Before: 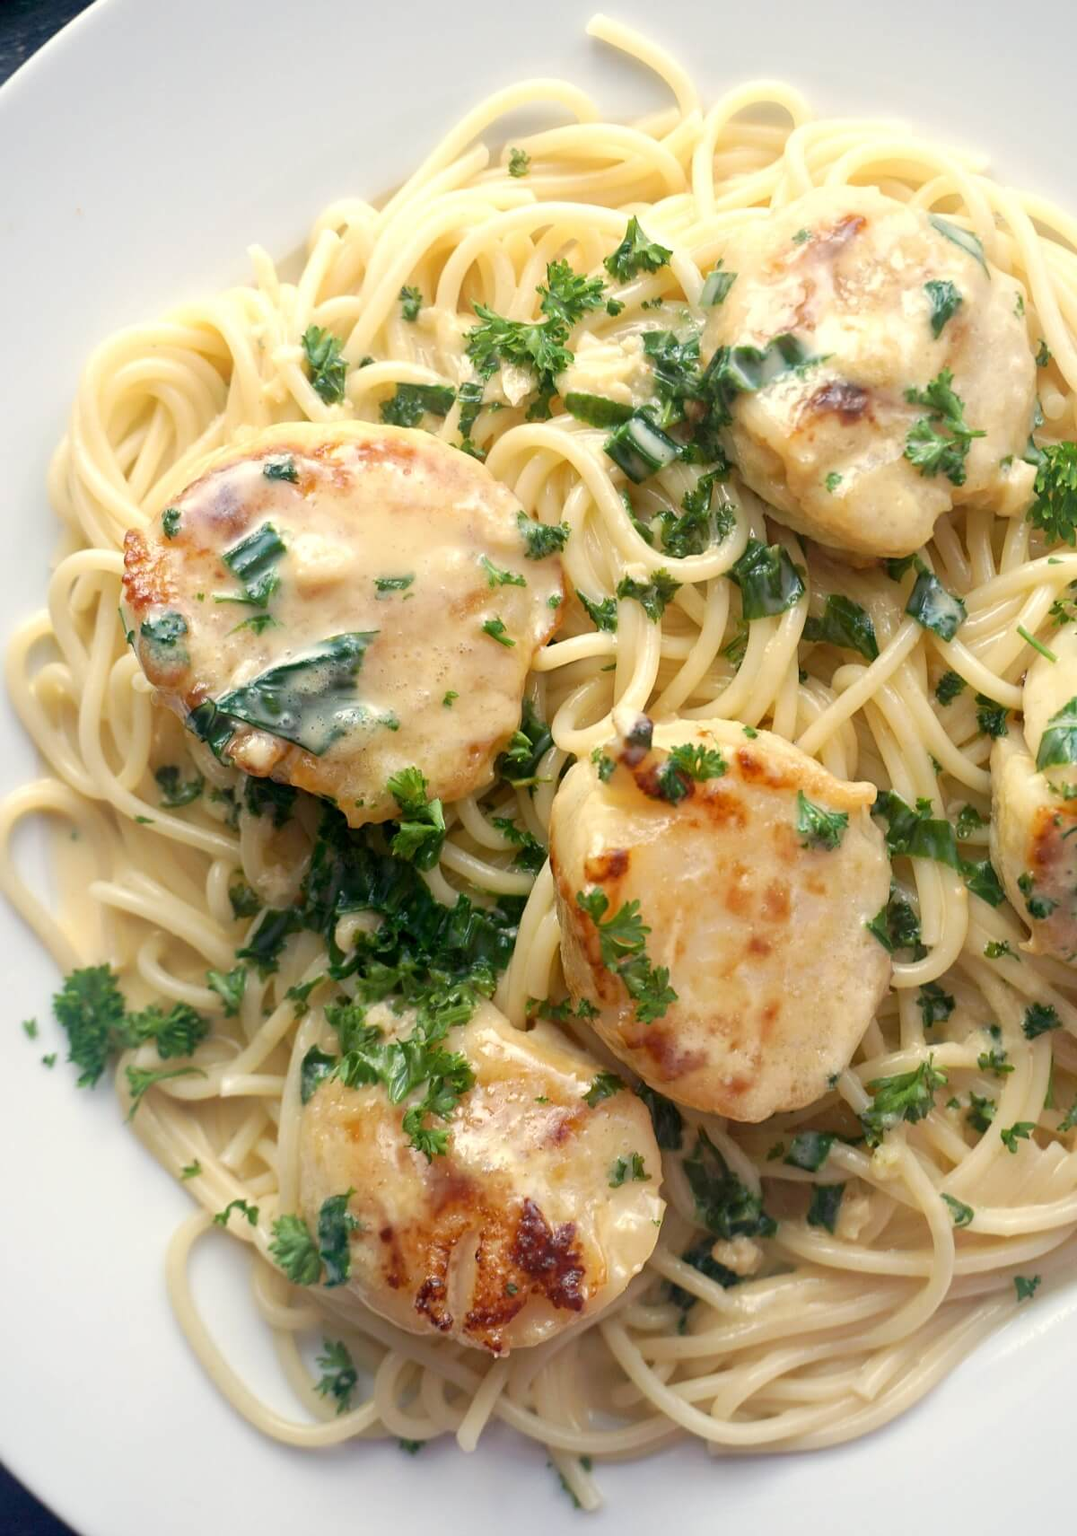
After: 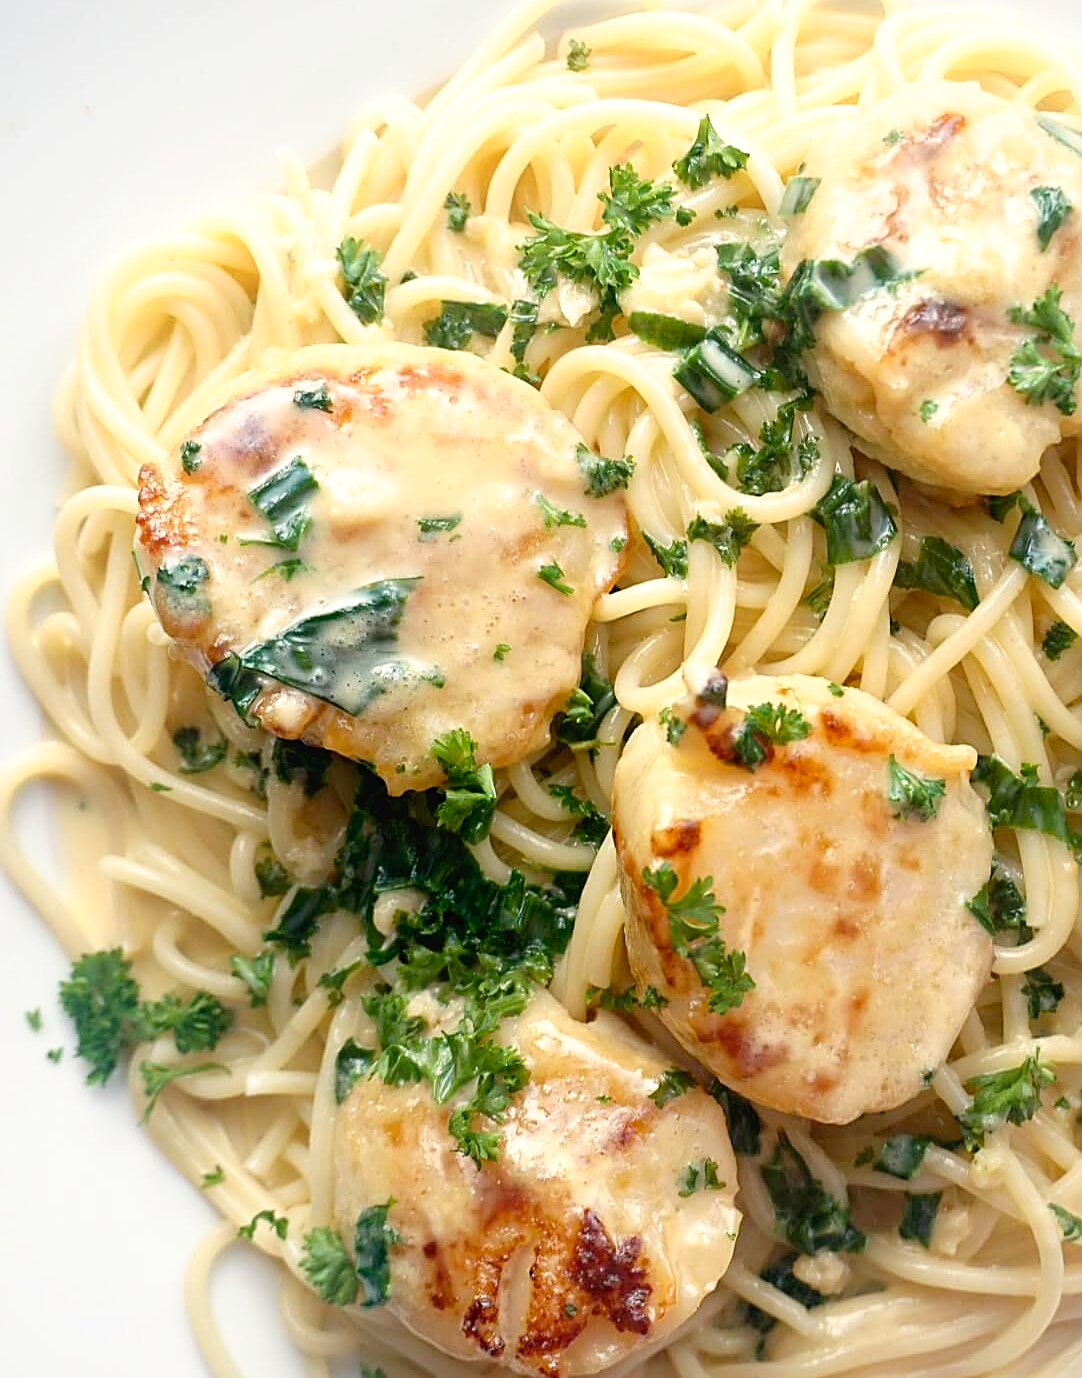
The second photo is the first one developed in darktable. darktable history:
tone curve: curves: ch0 [(0, 0) (0.003, 0.022) (0.011, 0.025) (0.025, 0.025) (0.044, 0.029) (0.069, 0.042) (0.1, 0.068) (0.136, 0.118) (0.177, 0.176) (0.224, 0.233) (0.277, 0.299) (0.335, 0.371) (0.399, 0.448) (0.468, 0.526) (0.543, 0.605) (0.623, 0.684) (0.709, 0.775) (0.801, 0.869) (0.898, 0.957) (1, 1)], preserve colors none
crop: top 7.391%, right 9.81%, bottom 12.049%
sharpen: amount 0.567
